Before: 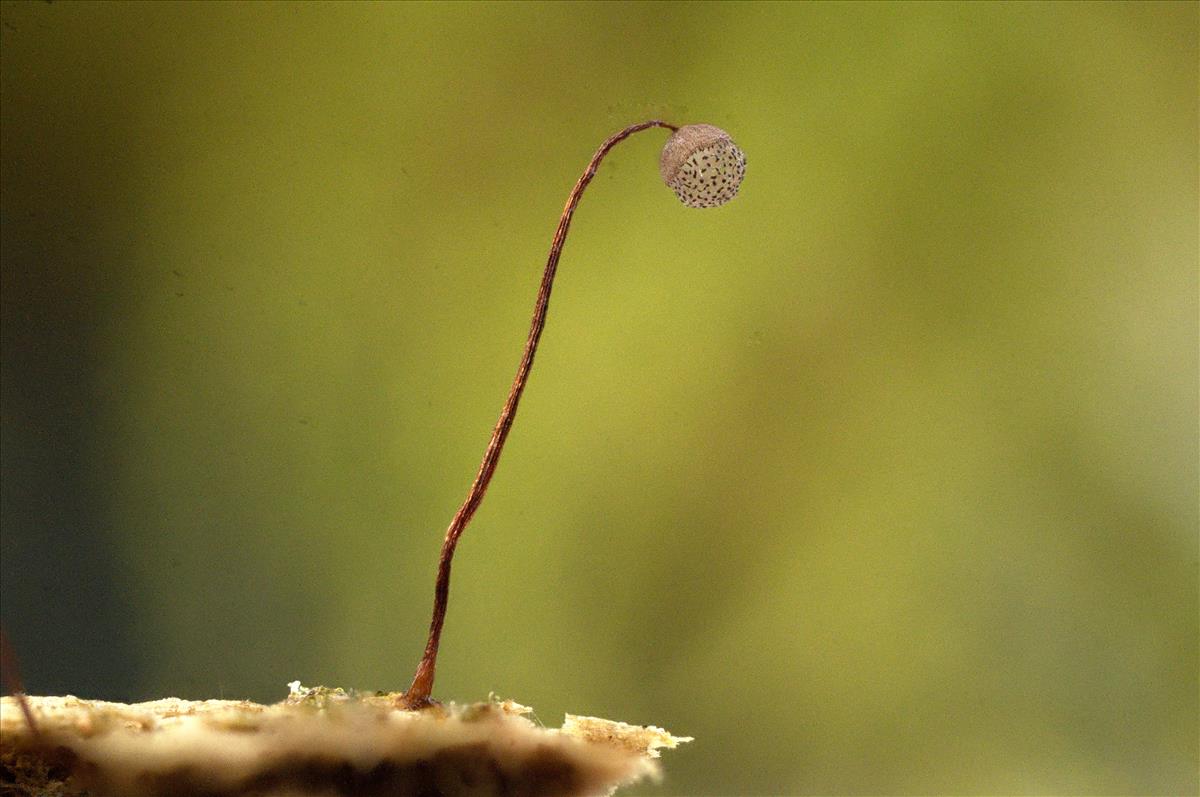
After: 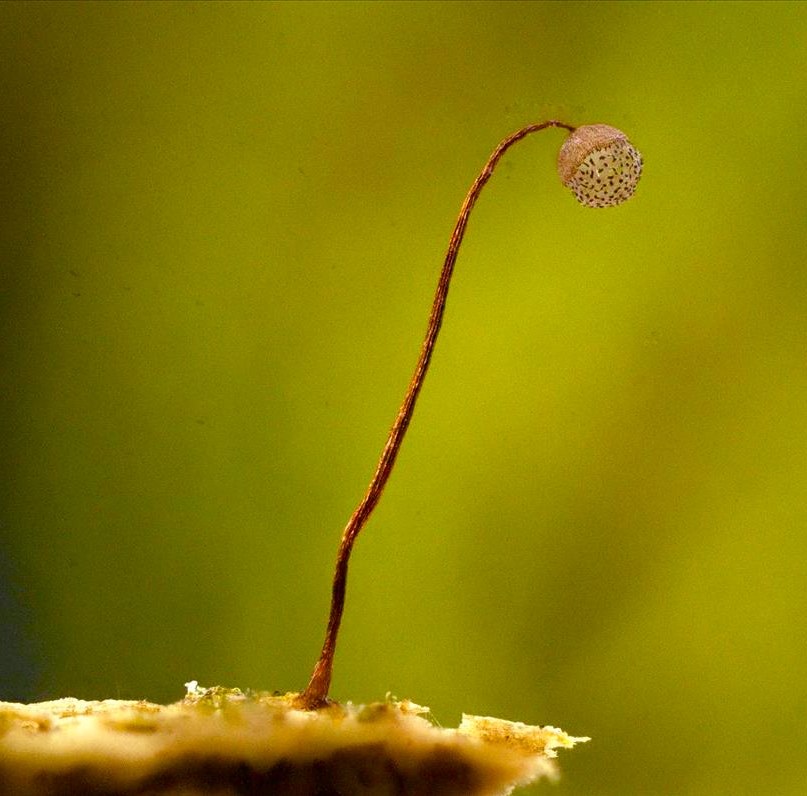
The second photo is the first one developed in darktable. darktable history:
color balance rgb: linear chroma grading › global chroma 2.915%, perceptual saturation grading › global saturation 20%, perceptual saturation grading › highlights -25.572%, perceptual saturation grading › shadows 49.364%, global vibrance 50.27%
crop and rotate: left 8.585%, right 24.109%
